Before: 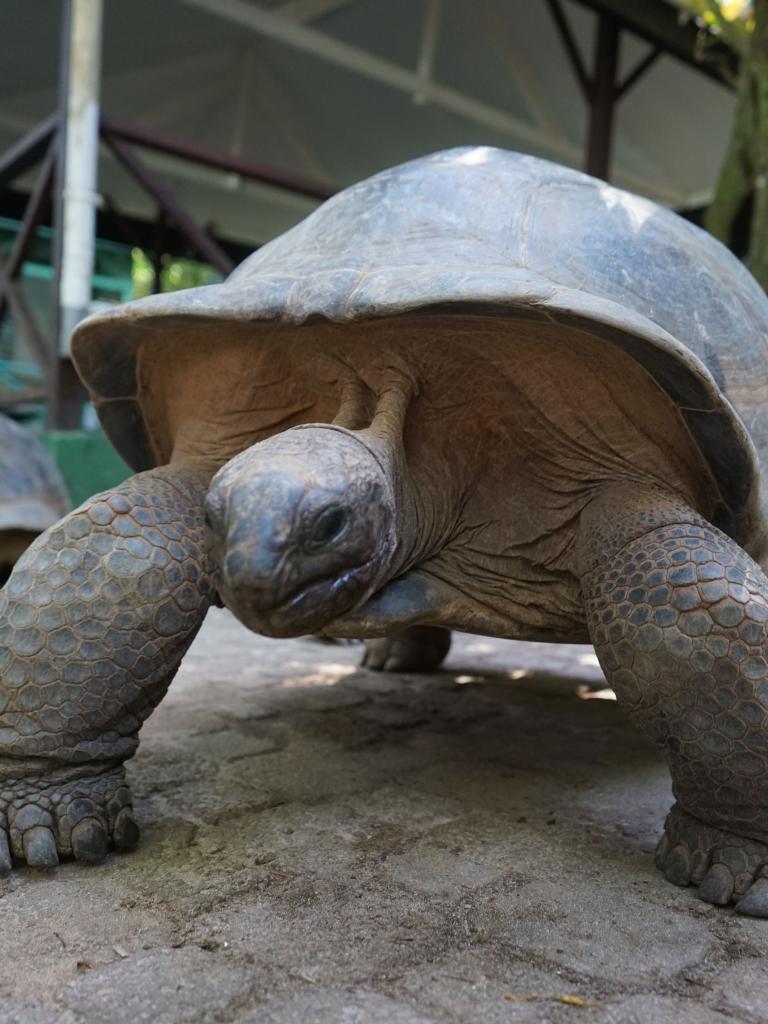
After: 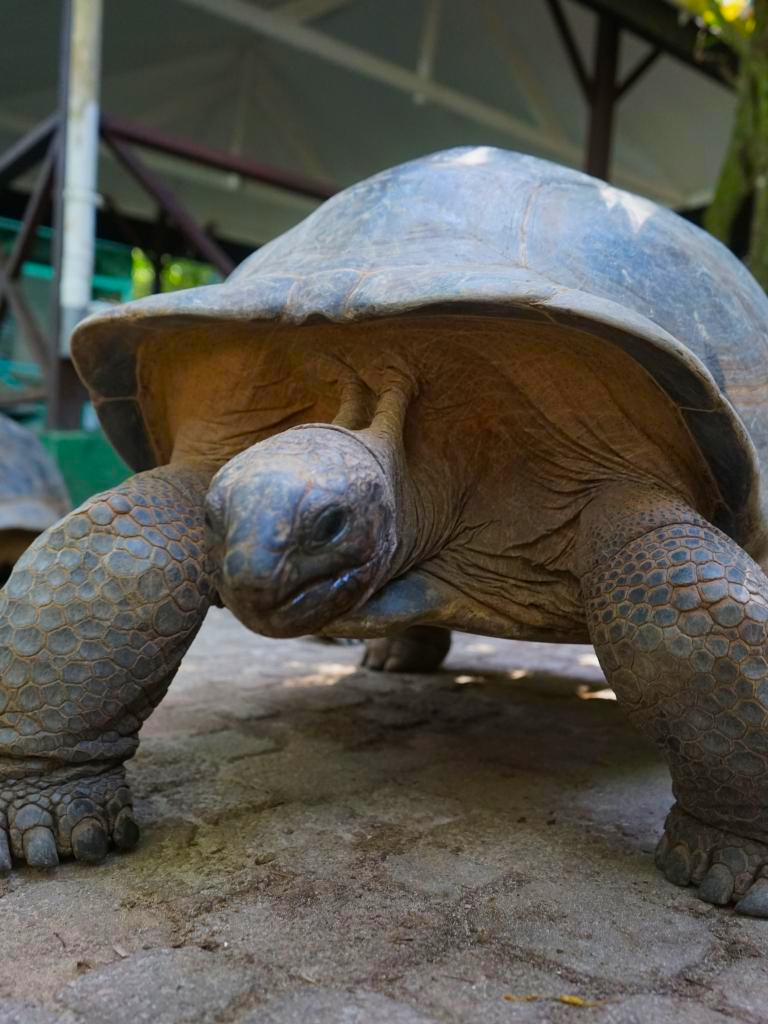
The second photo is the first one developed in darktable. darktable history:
color balance rgb: linear chroma grading › global chroma 15%, perceptual saturation grading › global saturation 30%
exposure: exposure -0.157 EV, compensate highlight preservation false
